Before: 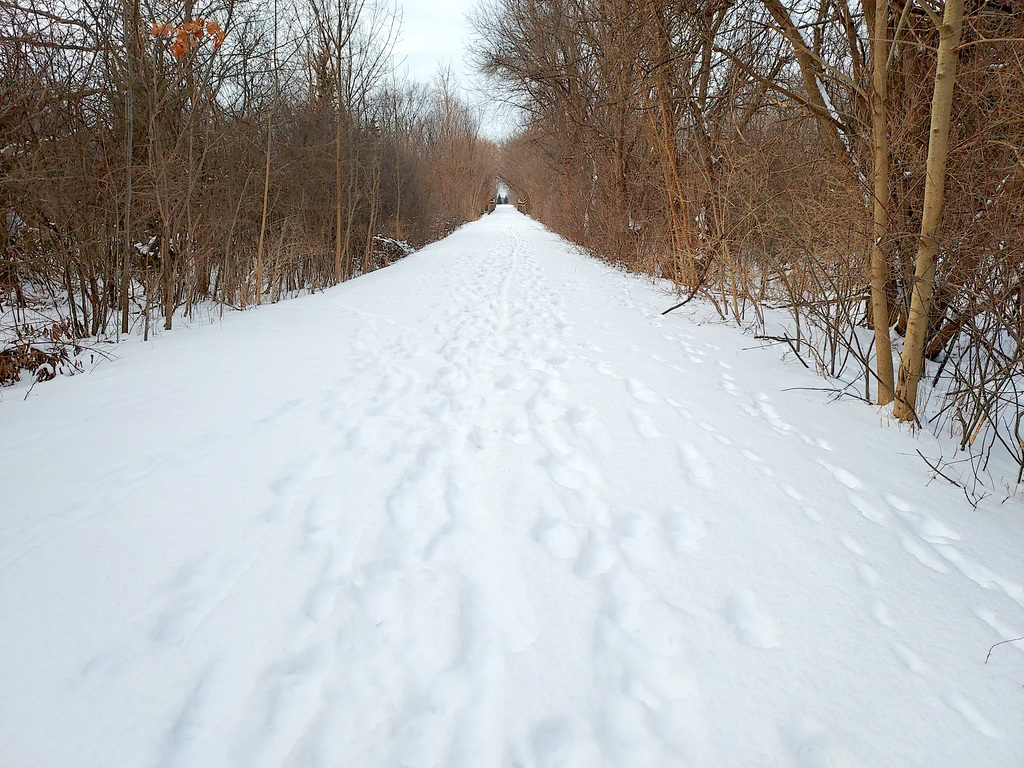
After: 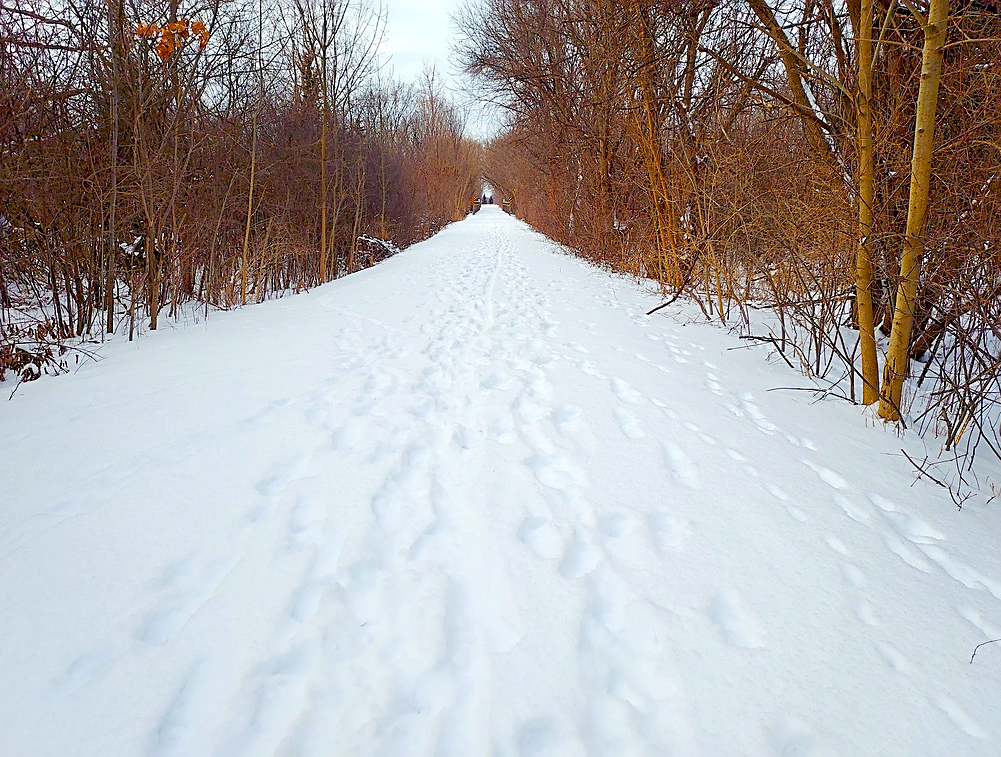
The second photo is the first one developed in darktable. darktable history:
crop and rotate: left 1.465%, right 0.766%, bottom 1.307%
color balance rgb: shadows lift › luminance -21.284%, shadows lift › chroma 8.85%, shadows lift › hue 284.44°, linear chroma grading › mid-tones 7.413%, perceptual saturation grading › global saturation 40.132%, perceptual saturation grading › highlights -24.773%, perceptual saturation grading › mid-tones 34.692%, perceptual saturation grading › shadows 34.905%, global vibrance 20%
sharpen: on, module defaults
